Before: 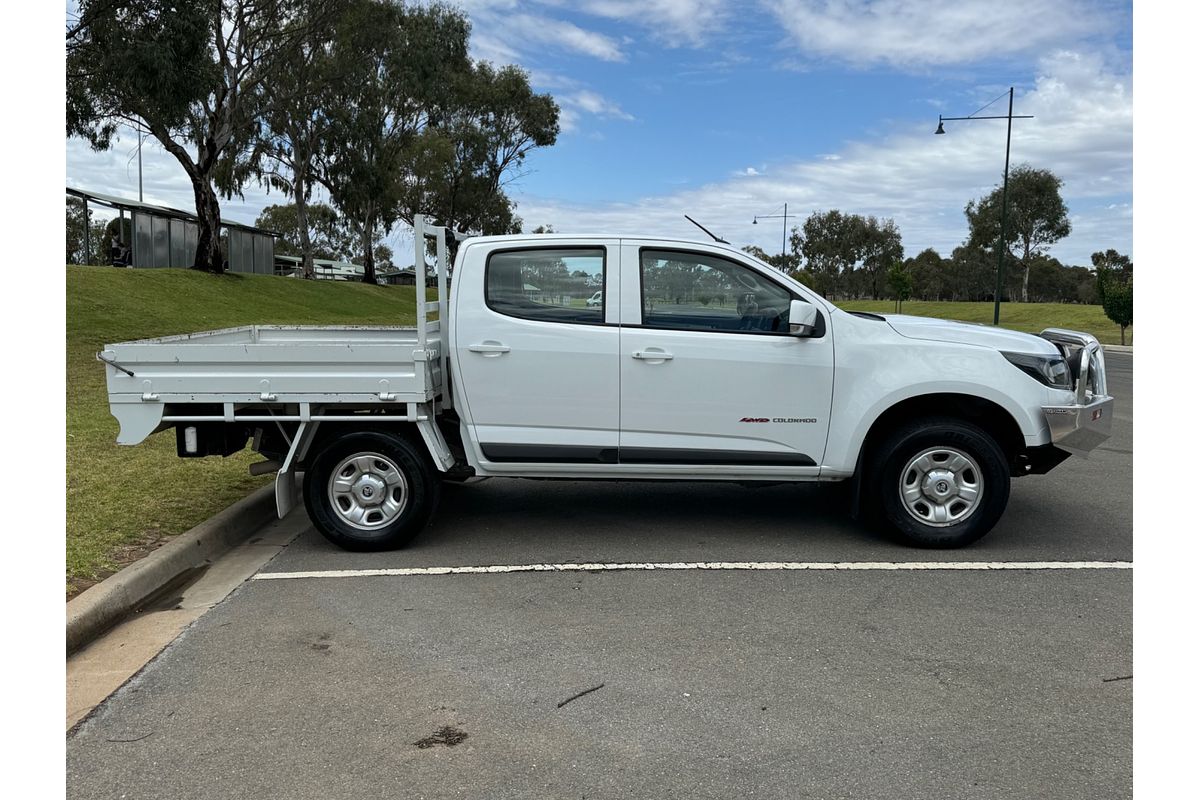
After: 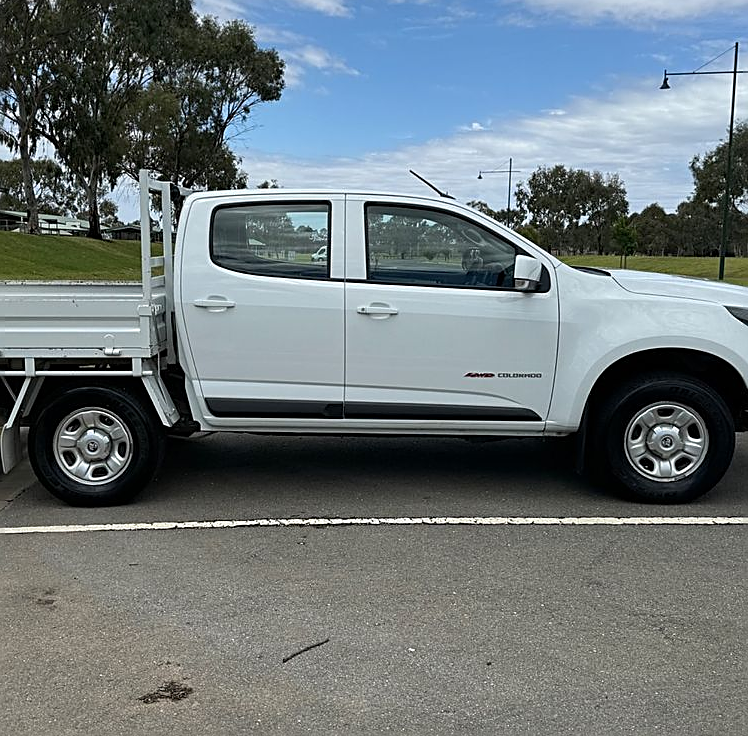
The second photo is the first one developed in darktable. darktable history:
crop and rotate: left 22.918%, top 5.629%, right 14.711%, bottom 2.247%
sharpen: amount 0.6
